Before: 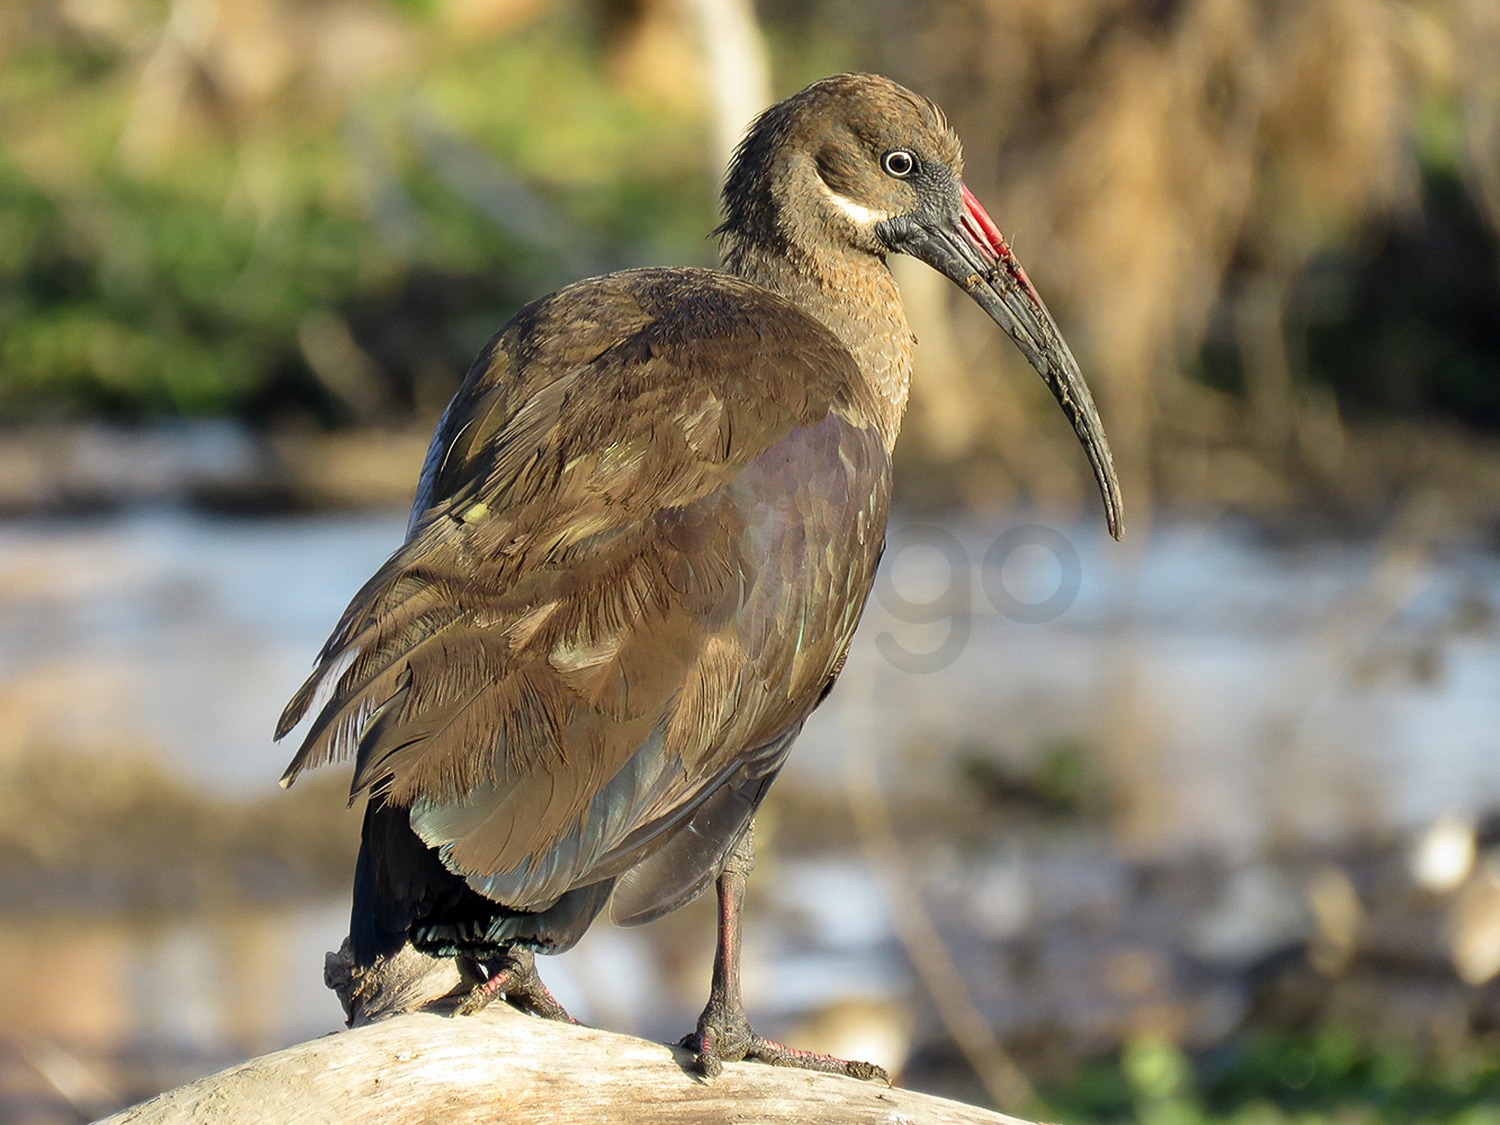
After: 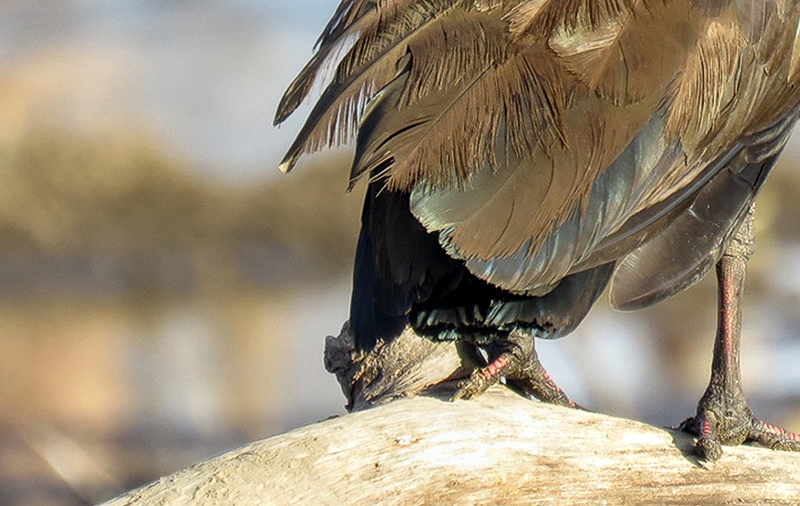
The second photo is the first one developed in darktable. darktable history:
crop and rotate: top 54.778%, right 46.61%, bottom 0.159%
local contrast: on, module defaults
